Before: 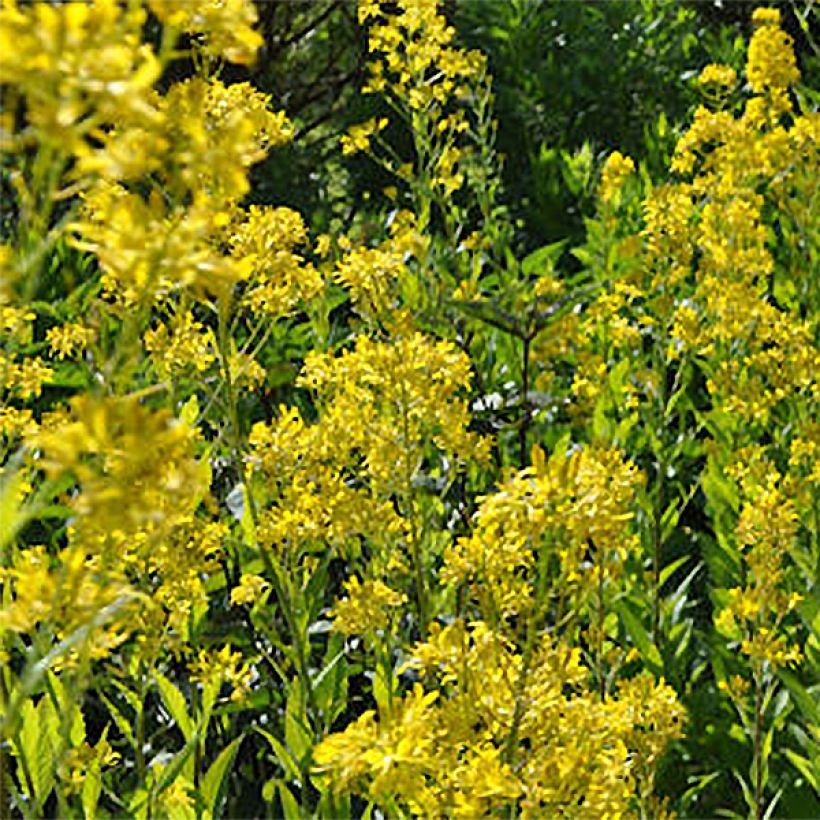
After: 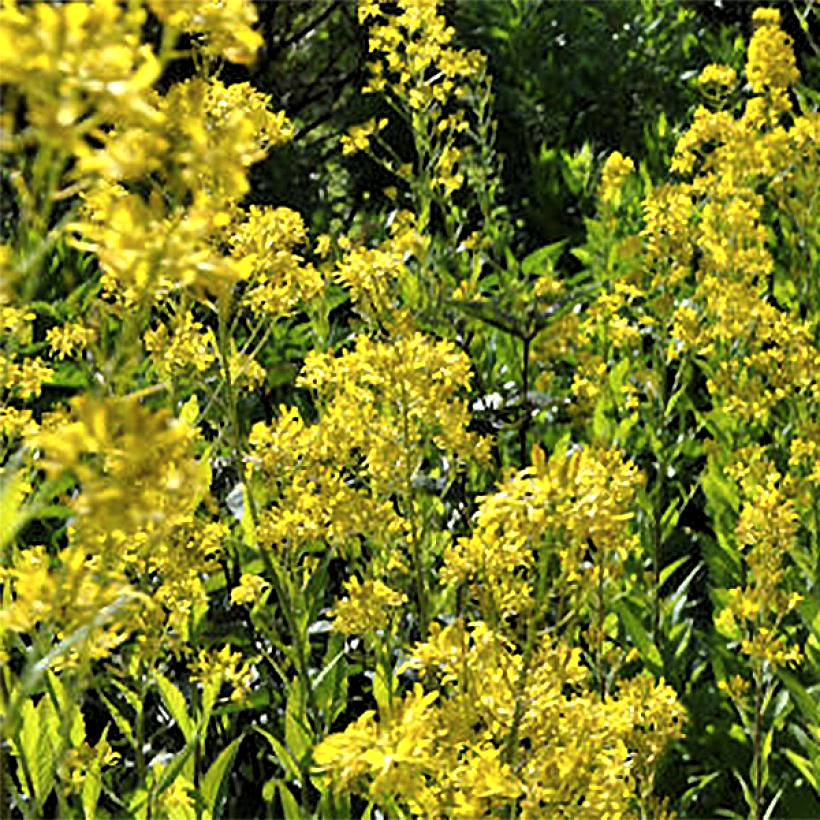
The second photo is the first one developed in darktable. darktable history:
levels: levels [0.052, 0.496, 0.908]
color zones: curves: ch1 [(0, 0.469) (0.01, 0.469) (0.12, 0.446) (0.248, 0.469) (0.5, 0.5) (0.748, 0.5) (0.99, 0.469) (1, 0.469)]
